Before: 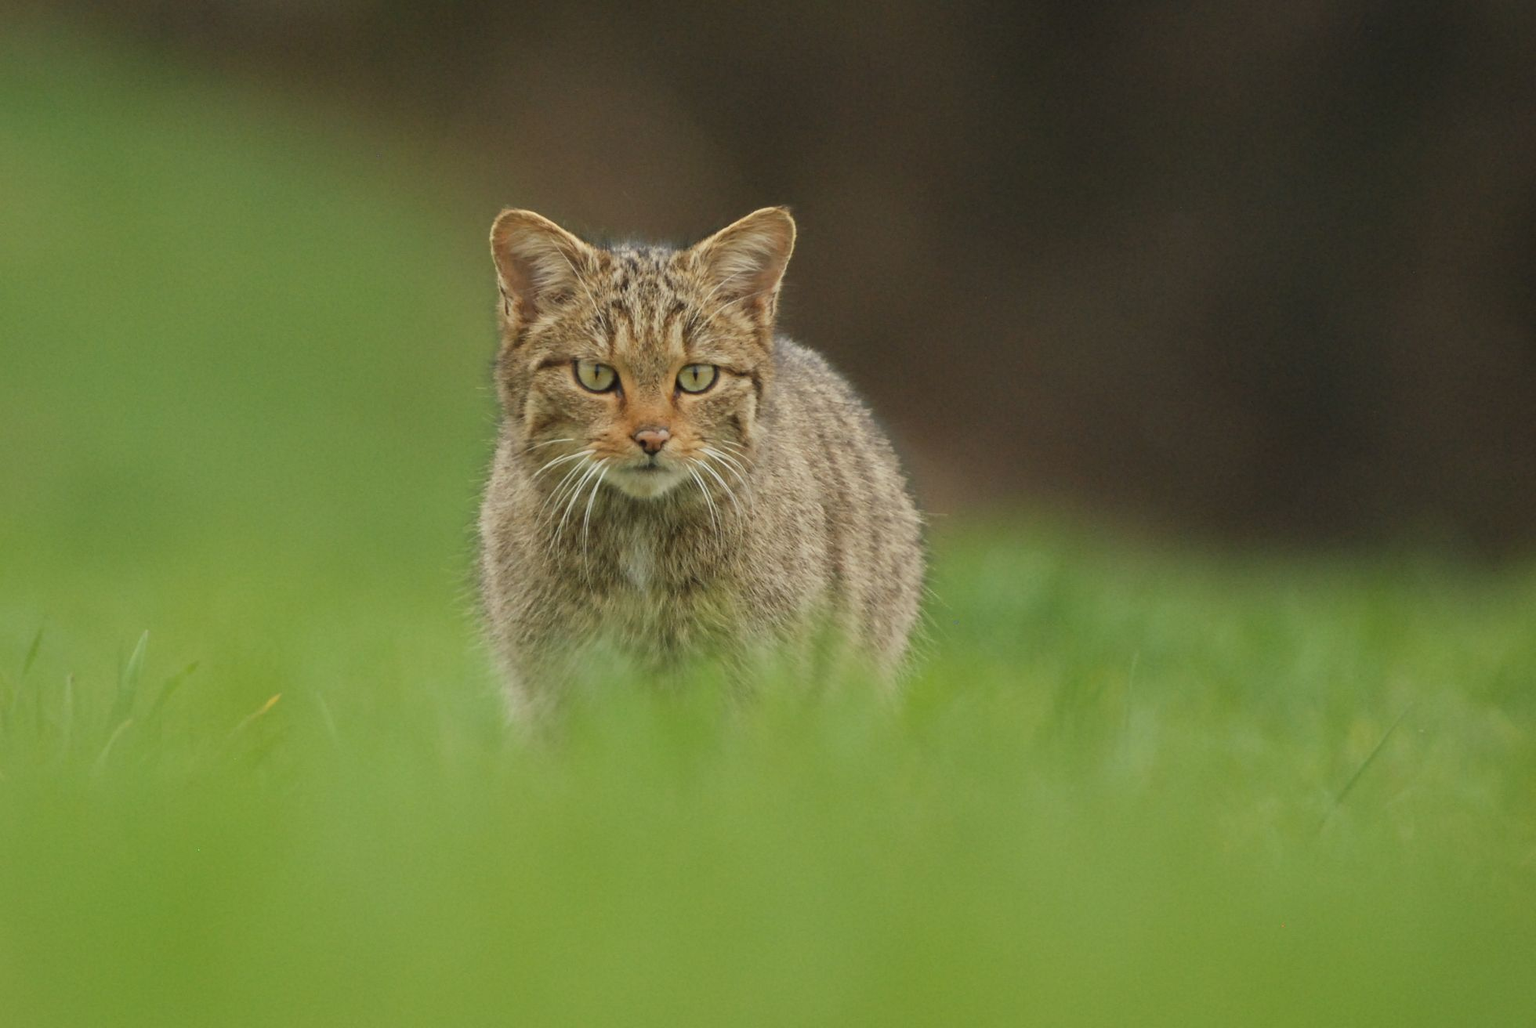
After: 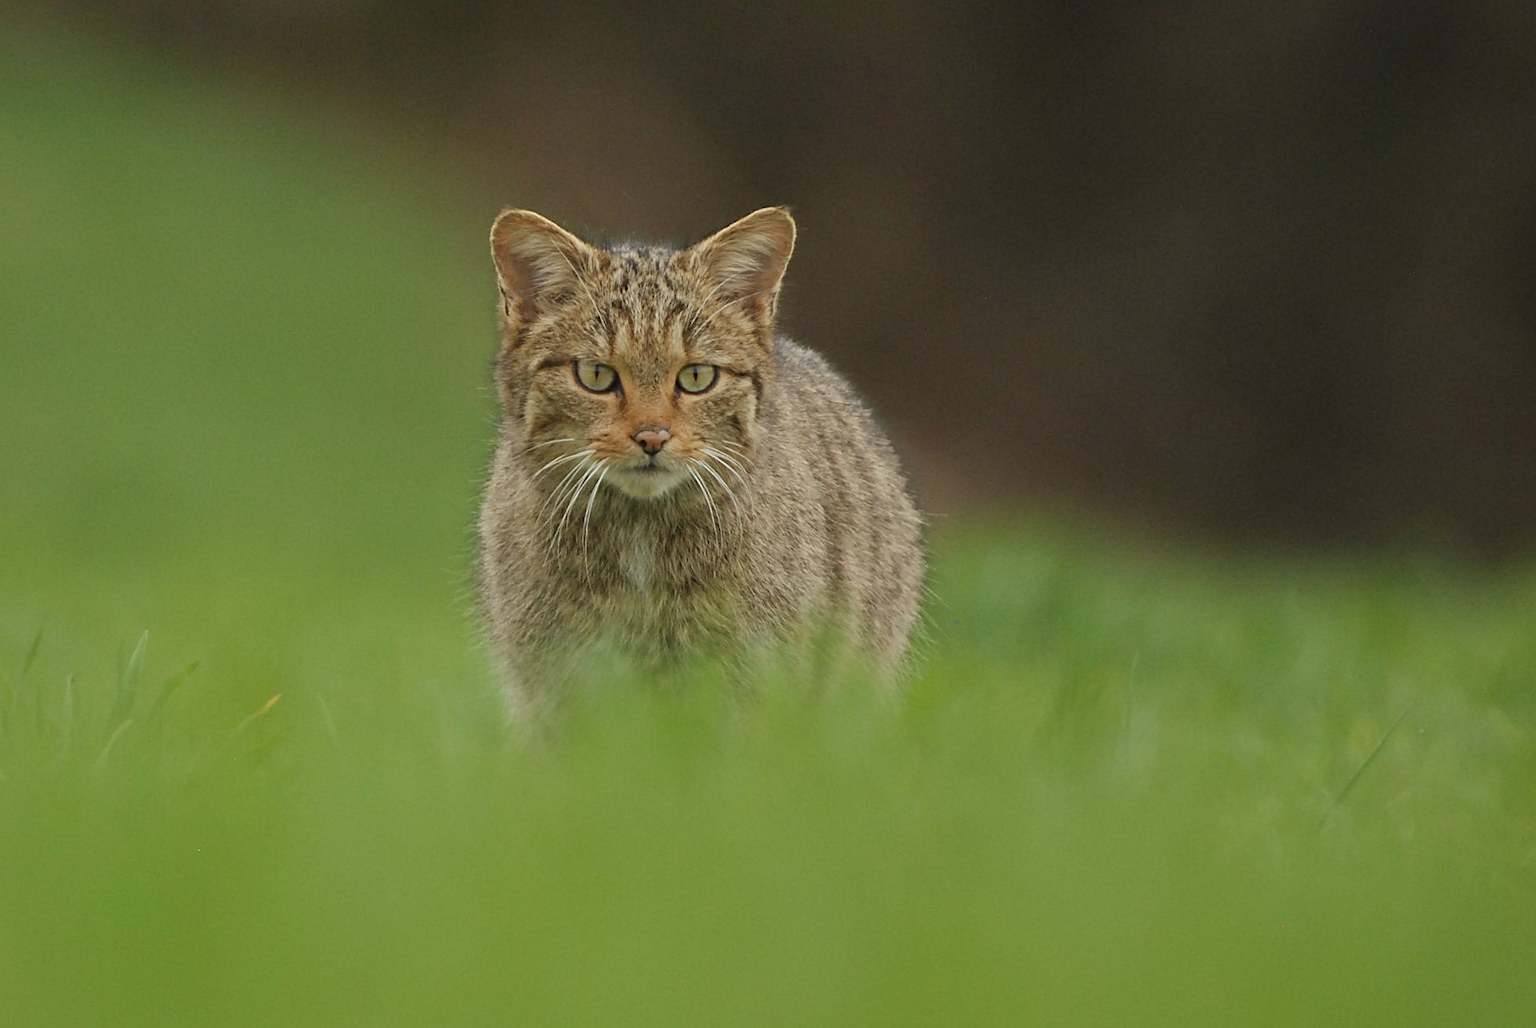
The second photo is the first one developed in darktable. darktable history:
sharpen: on, module defaults
base curve: curves: ch0 [(0, 0) (0.74, 0.67) (1, 1)]
